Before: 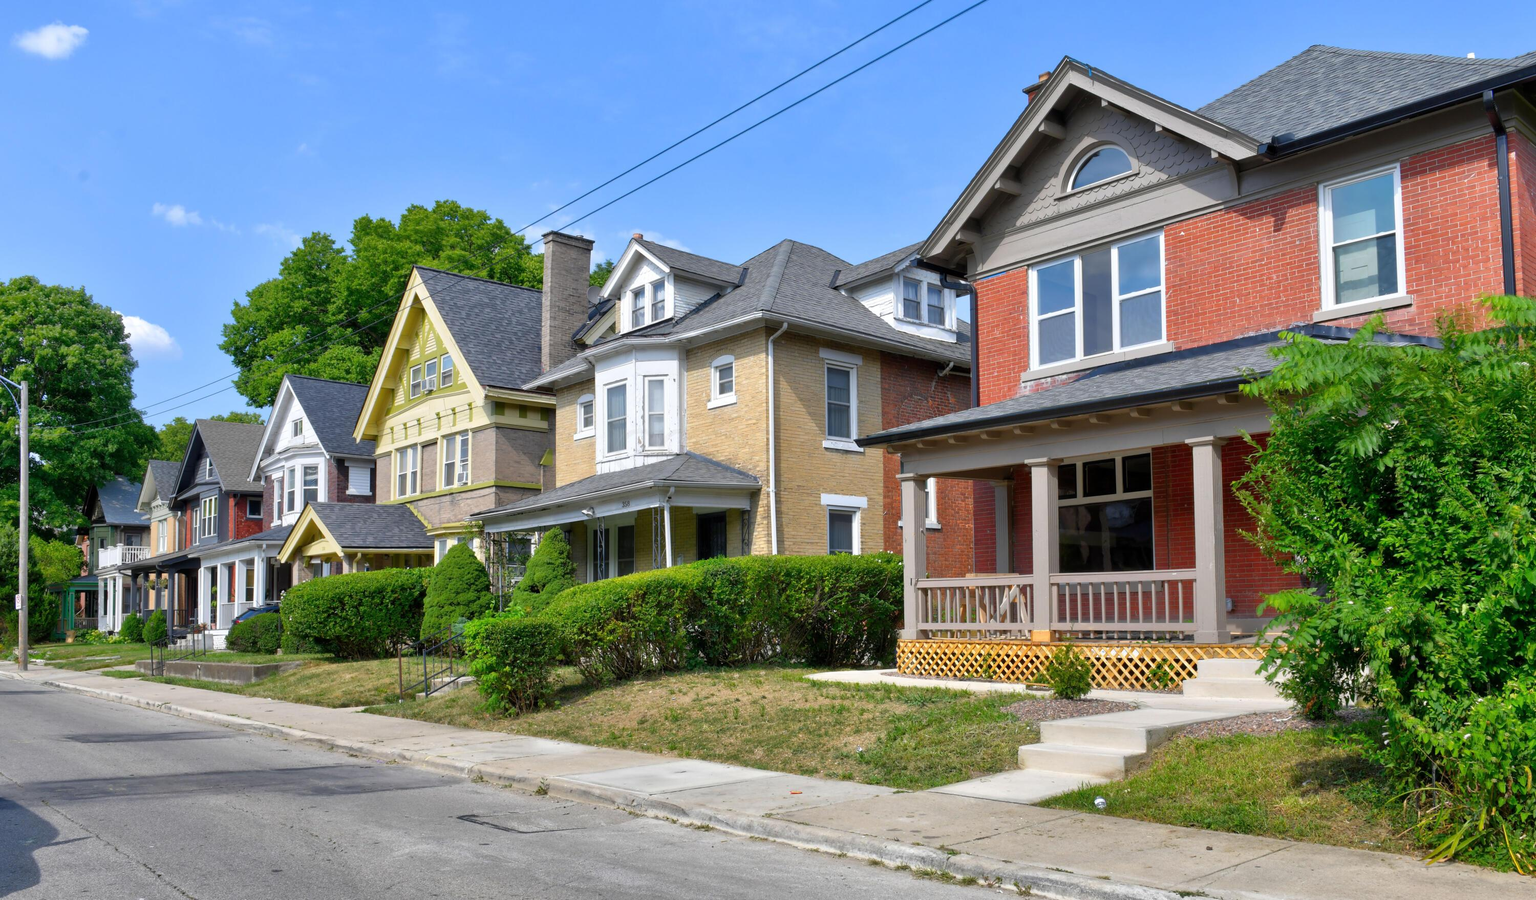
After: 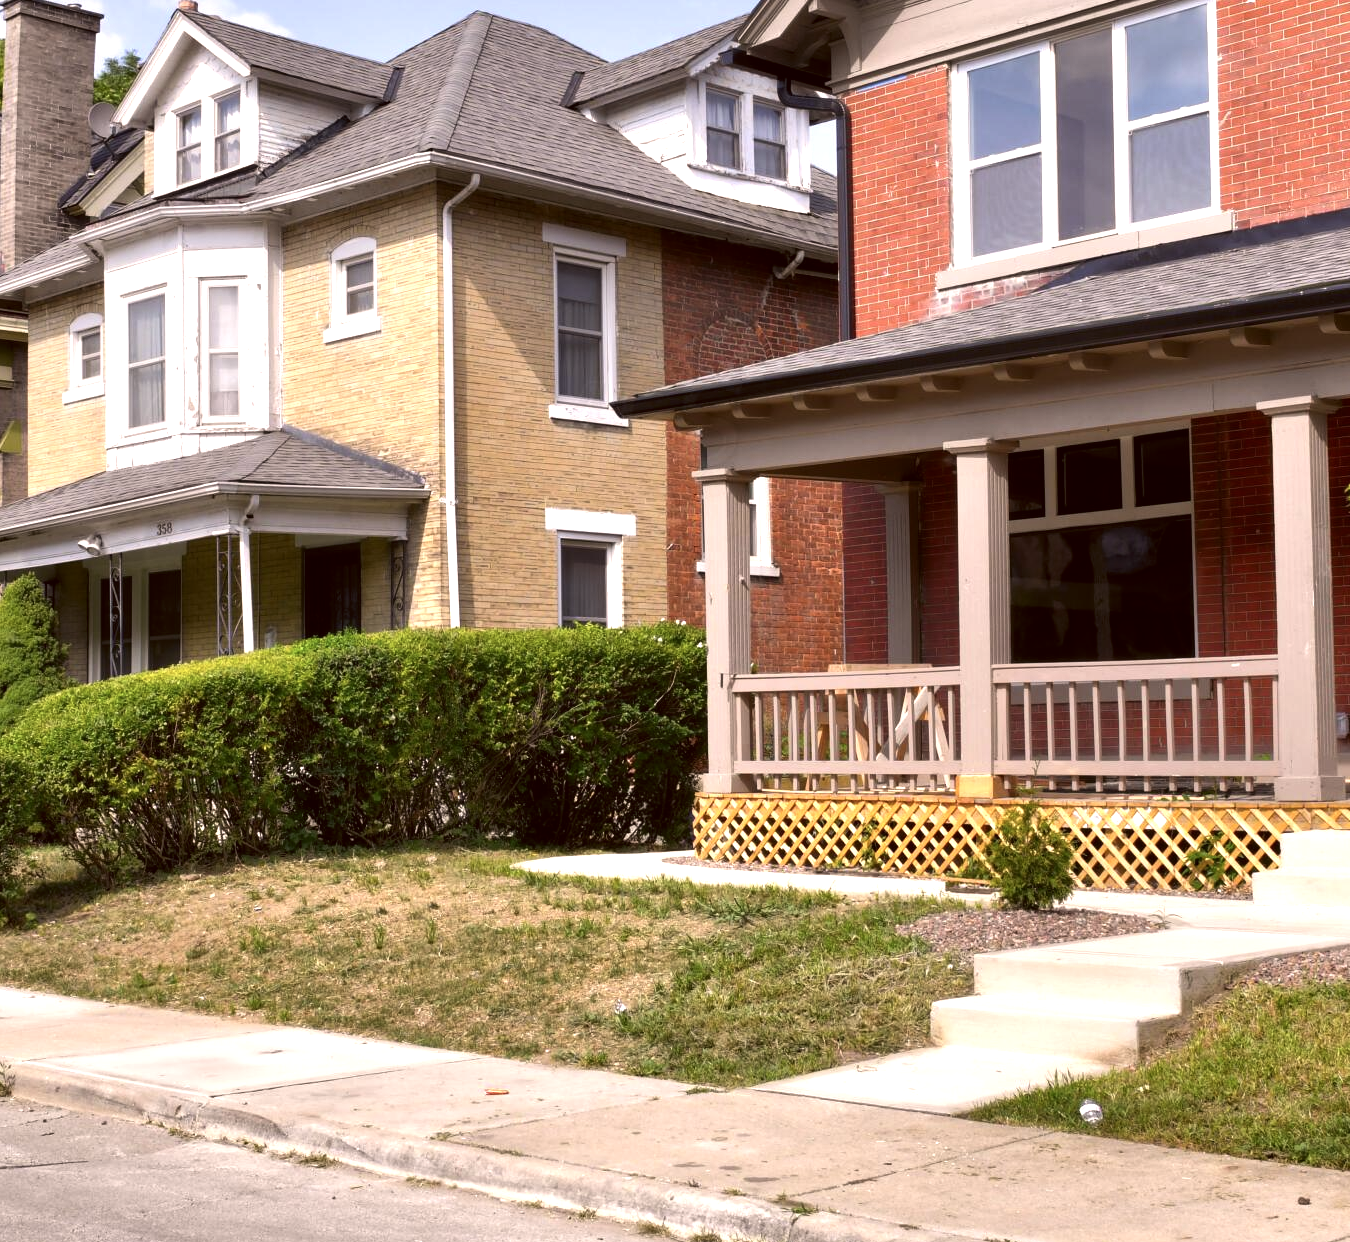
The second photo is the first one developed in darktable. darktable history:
color correction: highlights a* 10.2, highlights b* 9.72, shadows a* 7.87, shadows b* 8.06, saturation 0.781
tone equalizer: -8 EV -0.738 EV, -7 EV -0.724 EV, -6 EV -0.592 EV, -5 EV -0.389 EV, -3 EV 0.371 EV, -2 EV 0.6 EV, -1 EV 0.693 EV, +0 EV 0.763 EV, edges refinement/feathering 500, mask exposure compensation -1.57 EV, preserve details guided filter
crop: left 35.271%, top 25.944%, right 19.726%, bottom 3.384%
